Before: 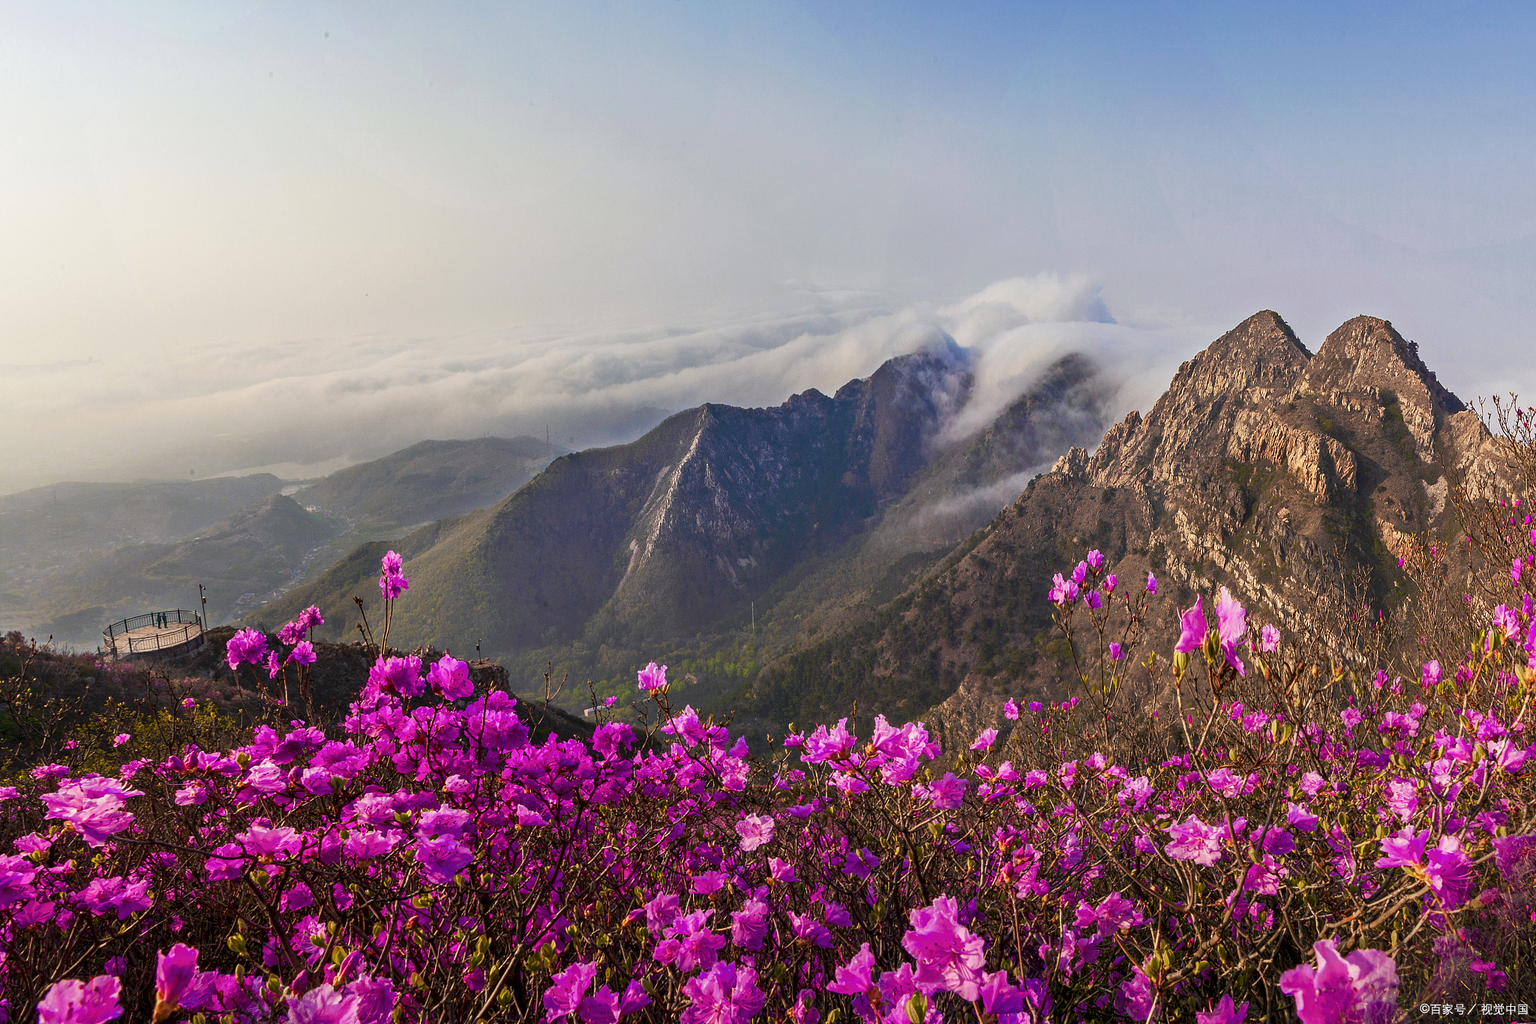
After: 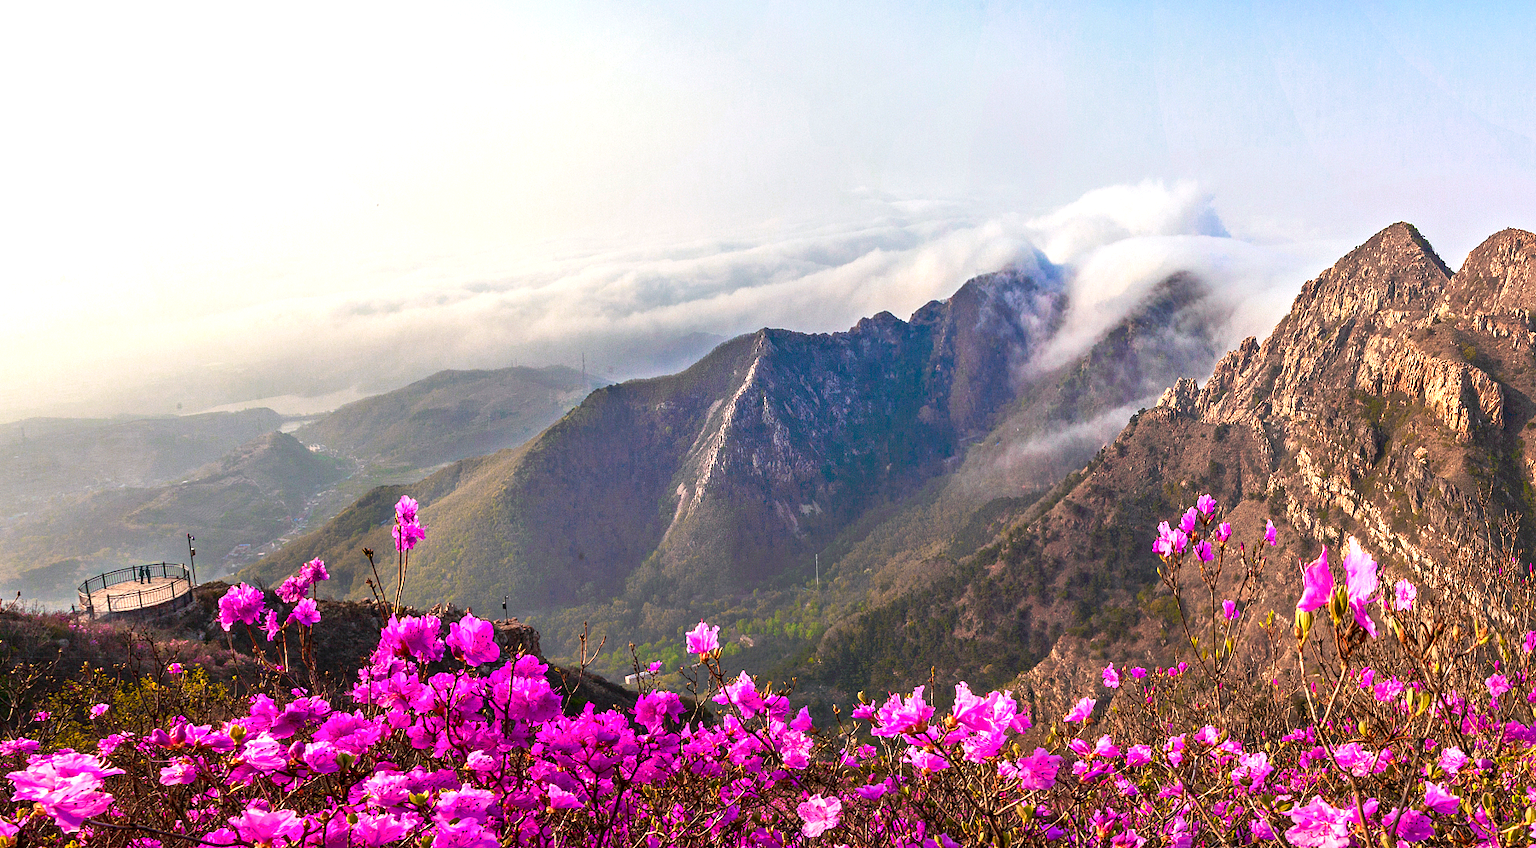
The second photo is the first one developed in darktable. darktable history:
crop and rotate: left 2.277%, top 11.254%, right 9.745%, bottom 15.82%
exposure: exposure 0.769 EV, compensate exposure bias true, compensate highlight preservation false
